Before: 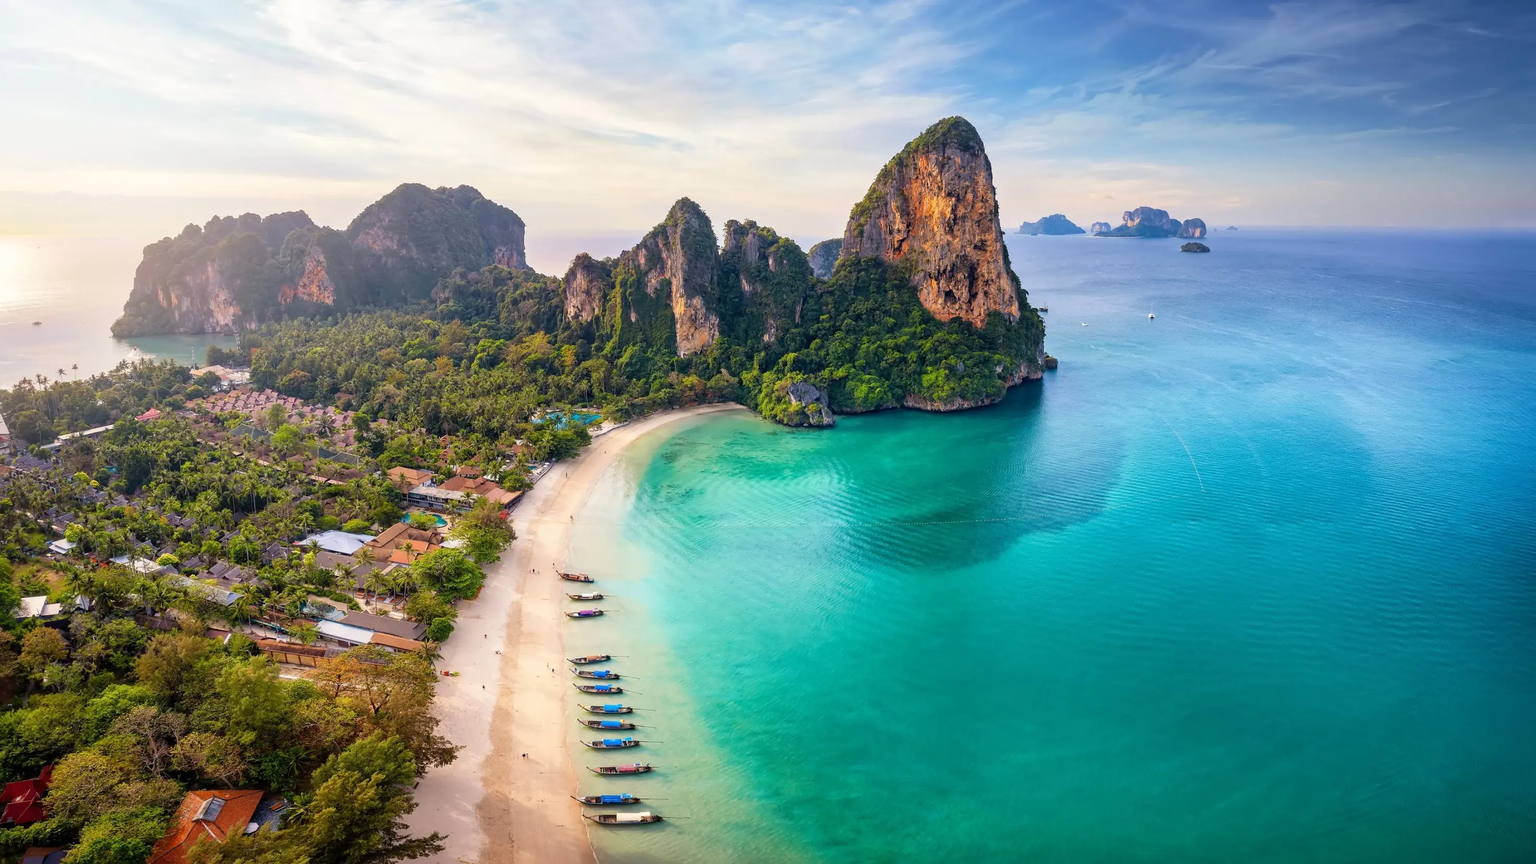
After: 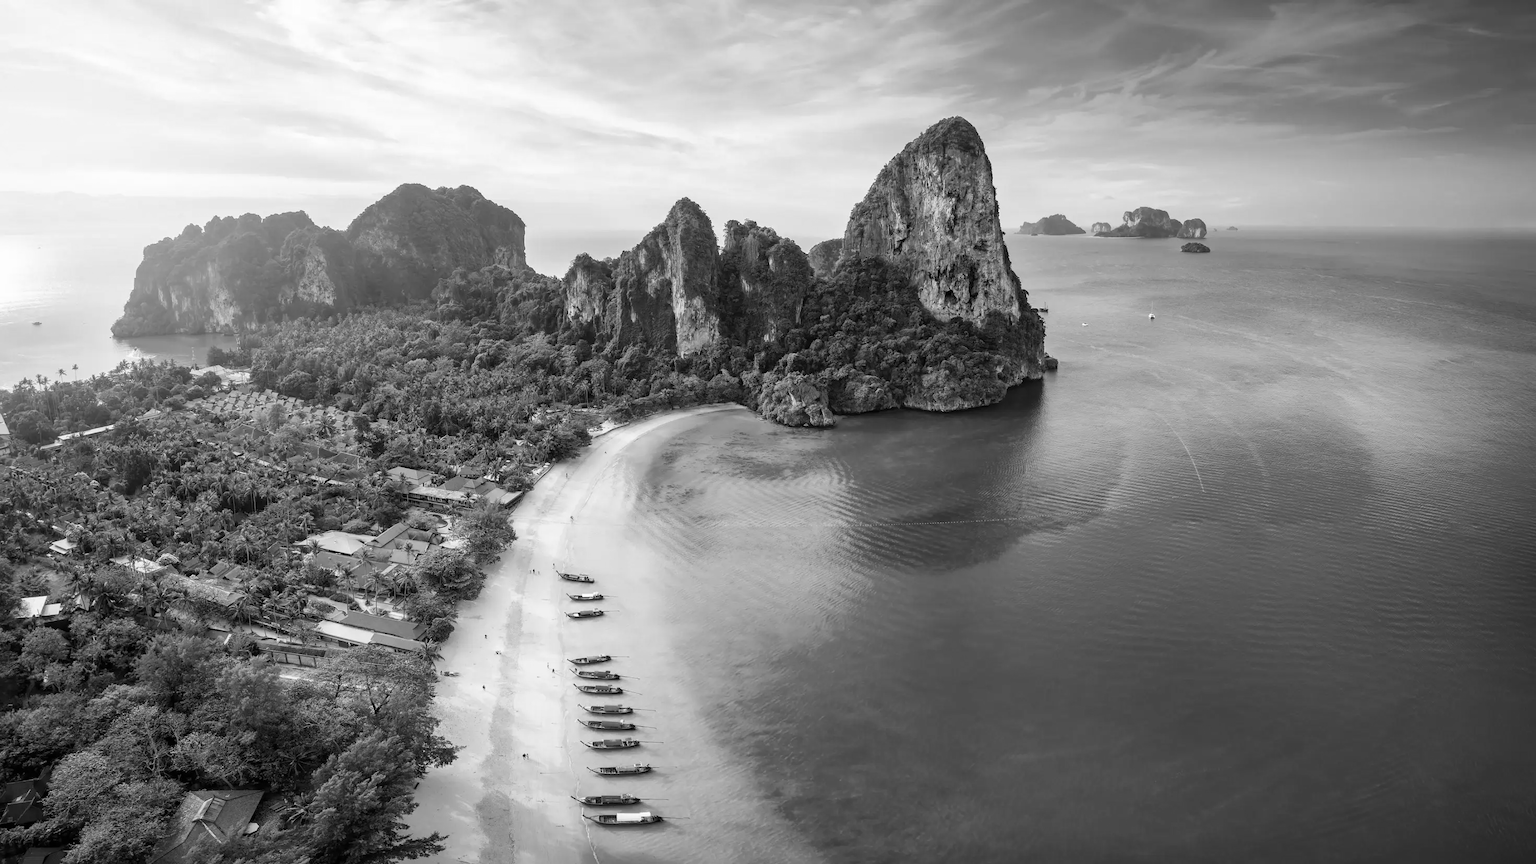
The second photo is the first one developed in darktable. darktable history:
monochrome: on, module defaults
velvia: strength 9.25%
